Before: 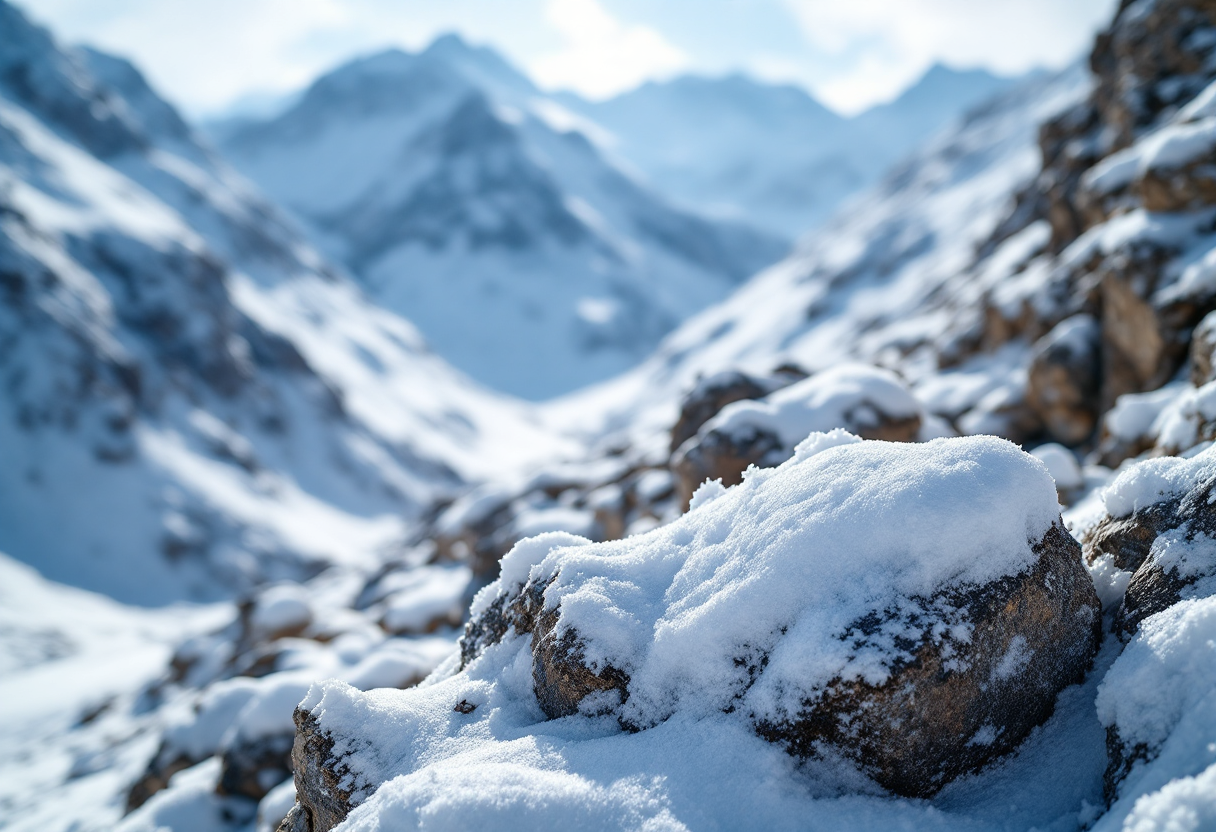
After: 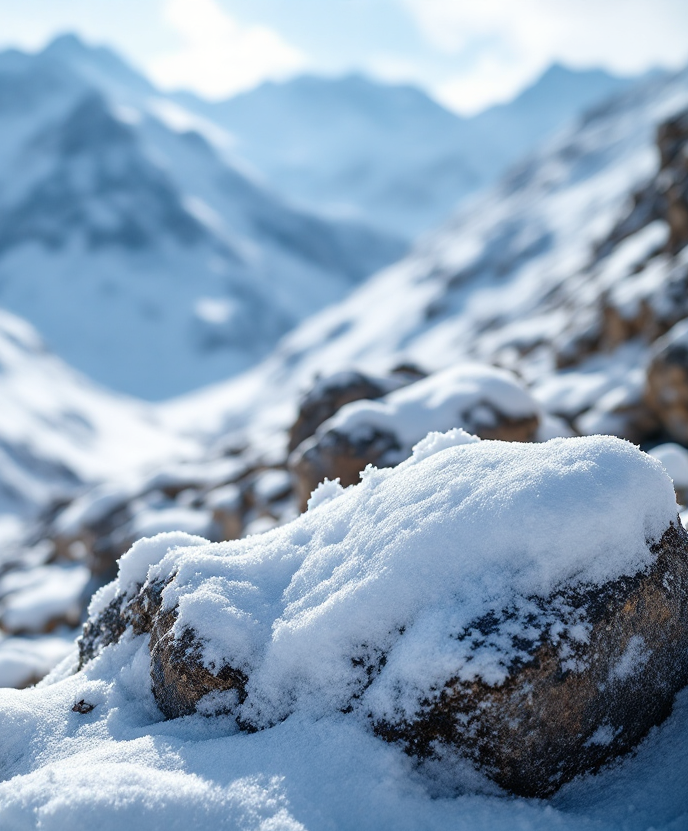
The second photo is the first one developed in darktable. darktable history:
crop: left 31.432%, top 0.025%, right 11.958%
